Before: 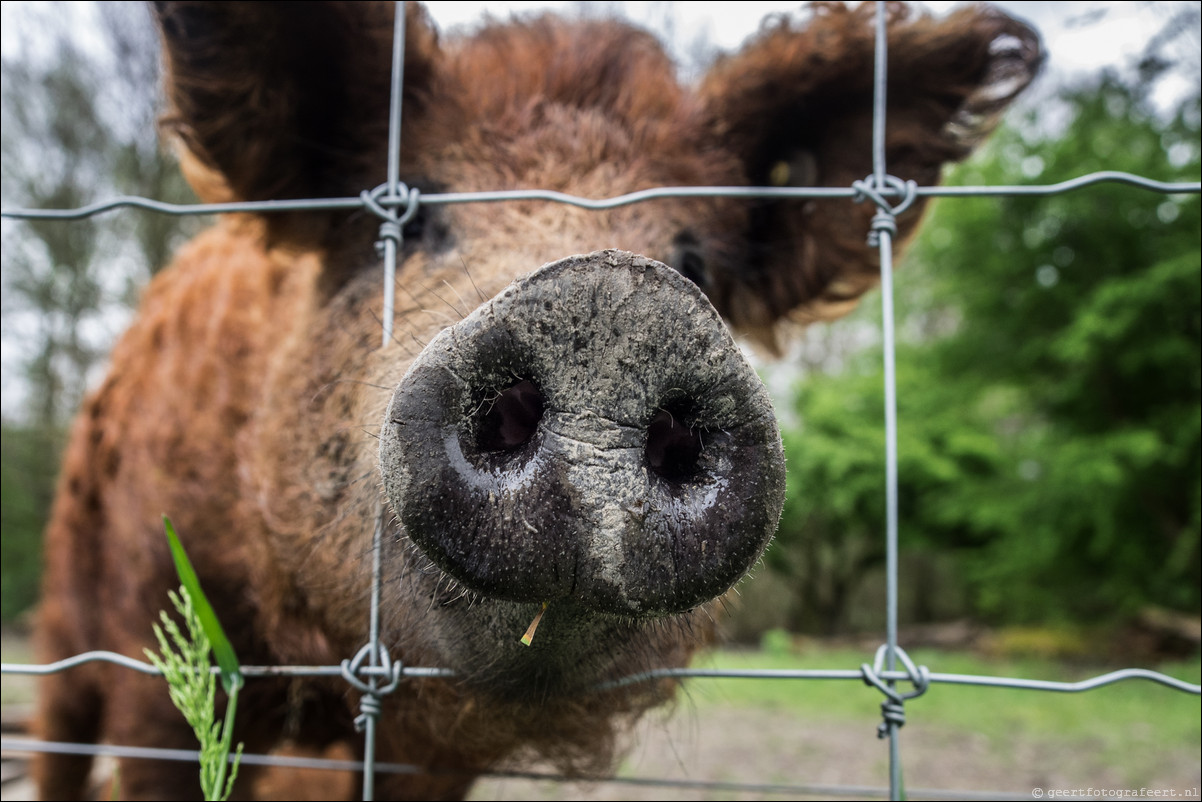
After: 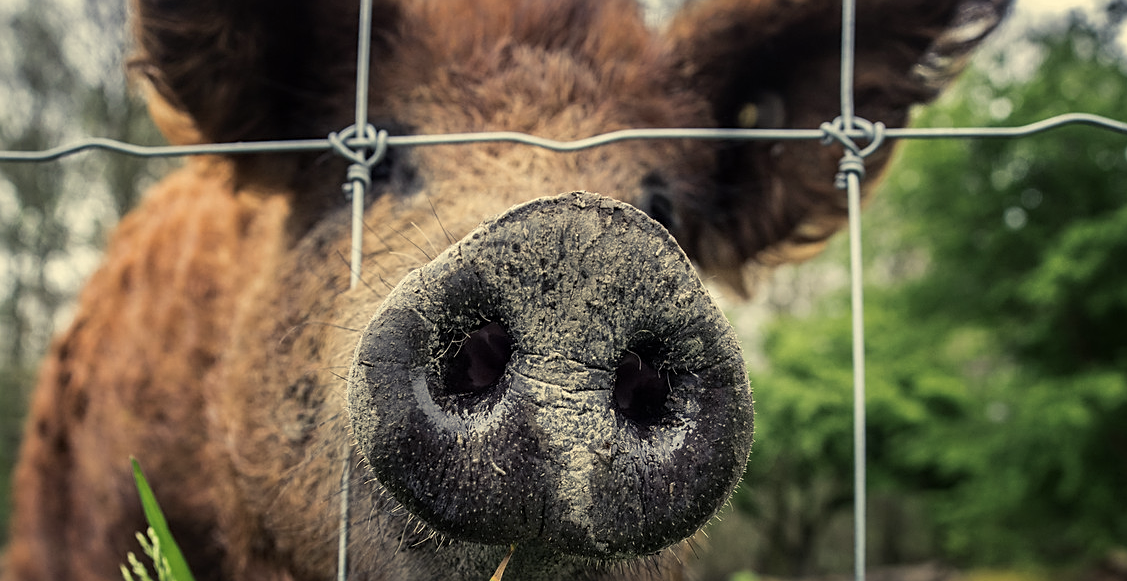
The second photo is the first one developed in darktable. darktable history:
color balance rgb: shadows lift › chroma 2%, shadows lift › hue 263°, highlights gain › chroma 8%, highlights gain › hue 84°, linear chroma grading › global chroma -15%, saturation formula JzAzBz (2021)
sharpen: on, module defaults
crop: left 2.737%, top 7.287%, right 3.421%, bottom 20.179%
